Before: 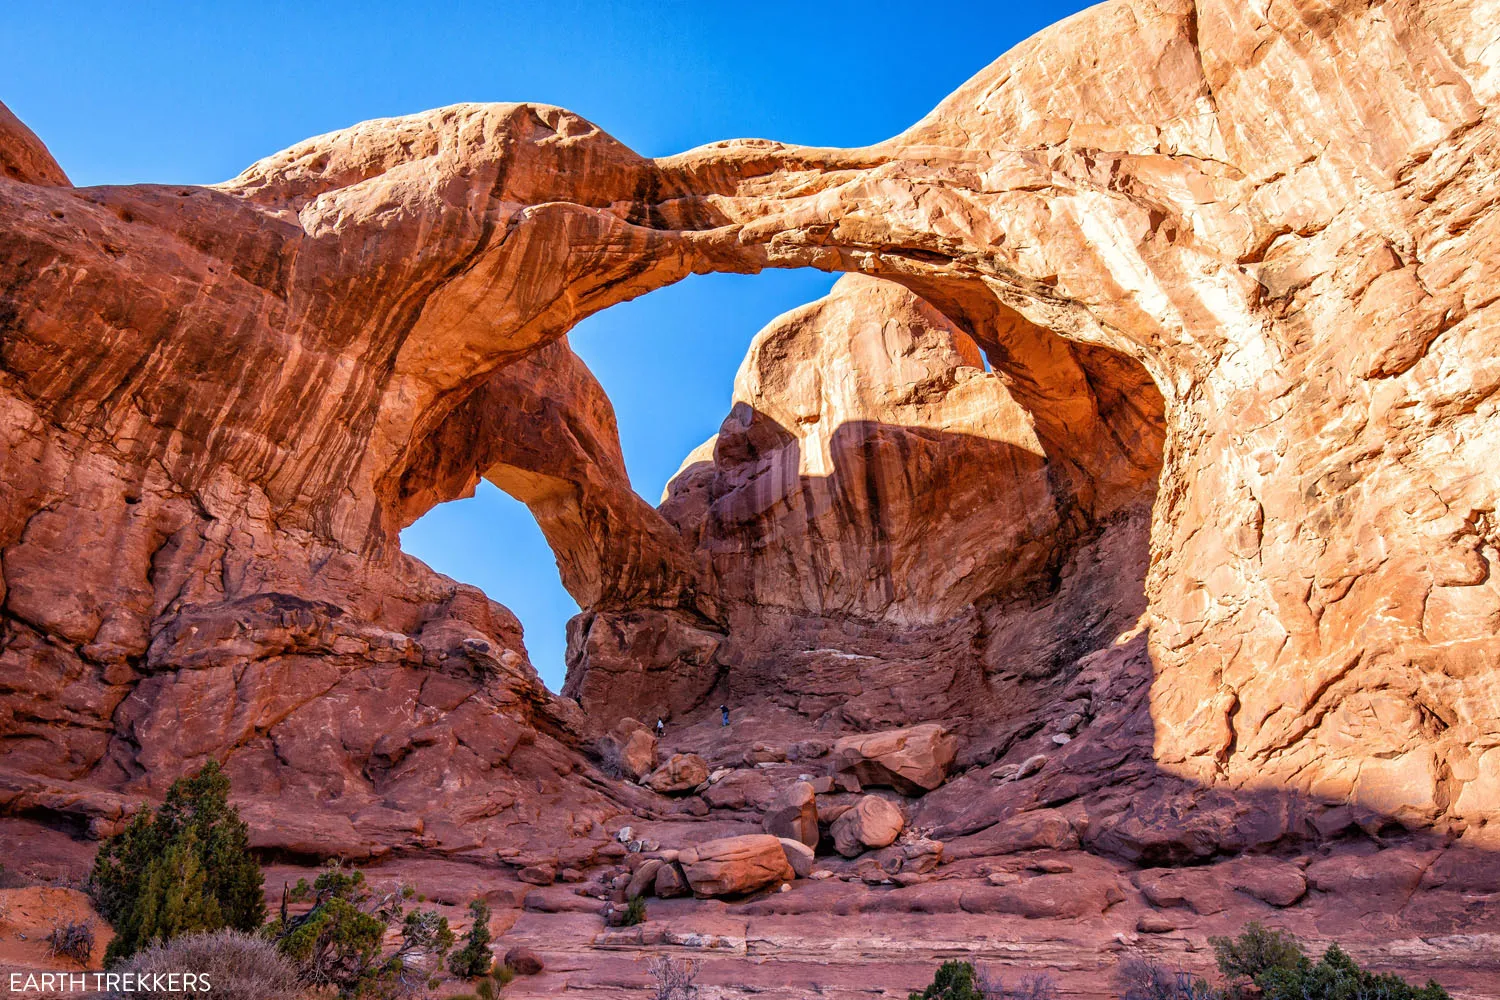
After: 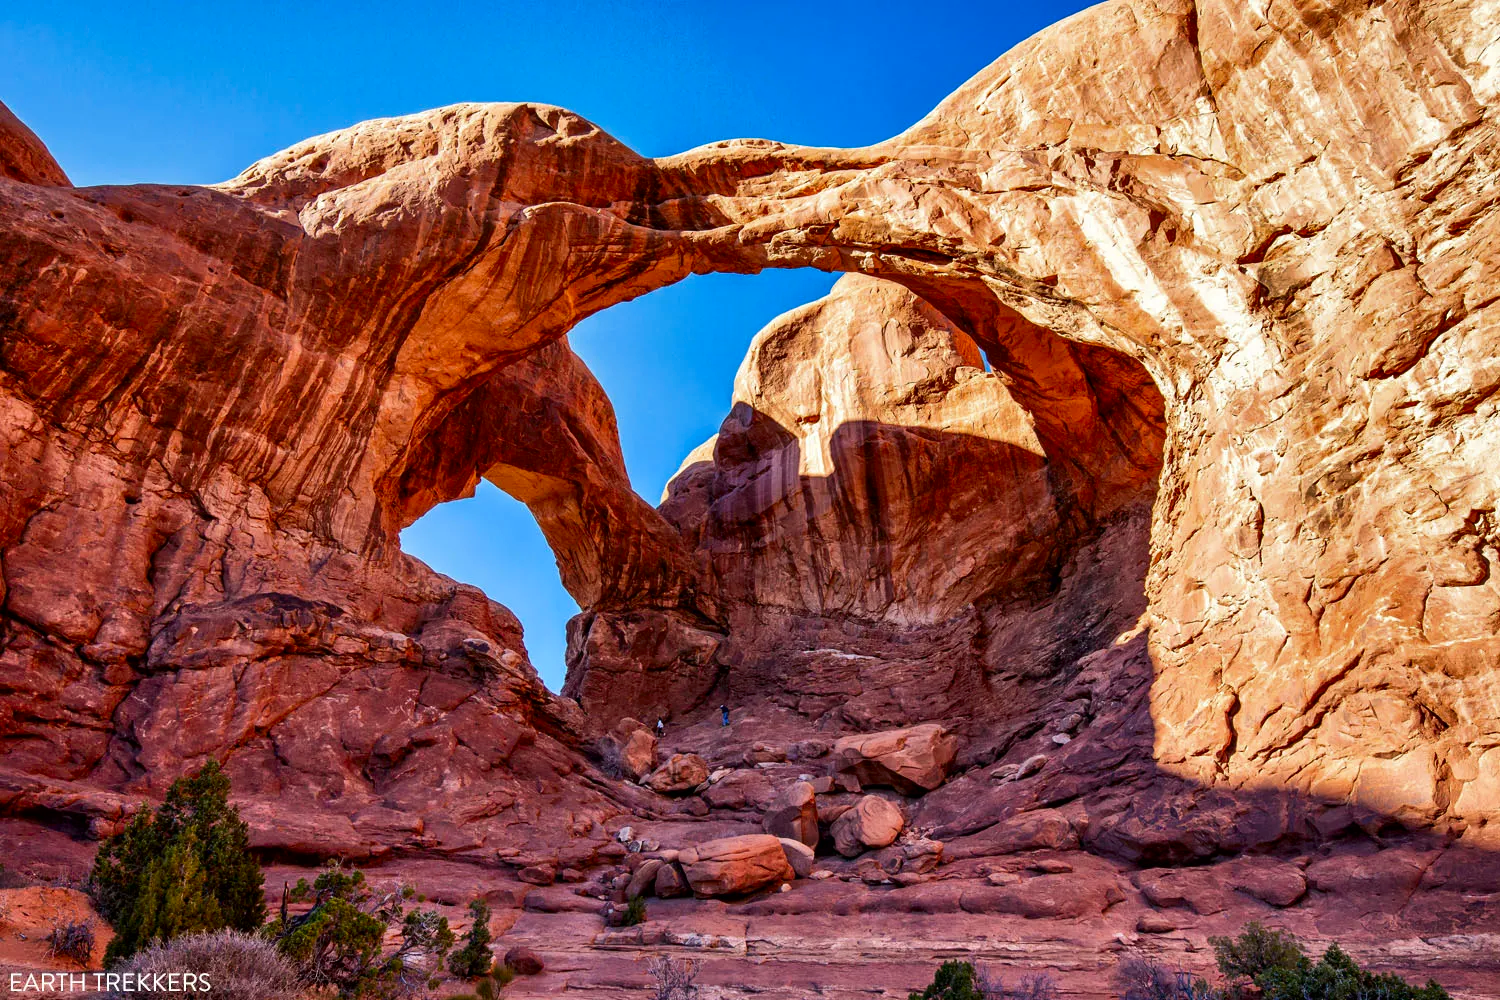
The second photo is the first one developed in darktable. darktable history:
shadows and highlights: white point adjustment 0.03, soften with gaussian
contrast brightness saturation: contrast 0.069, brightness -0.142, saturation 0.114
